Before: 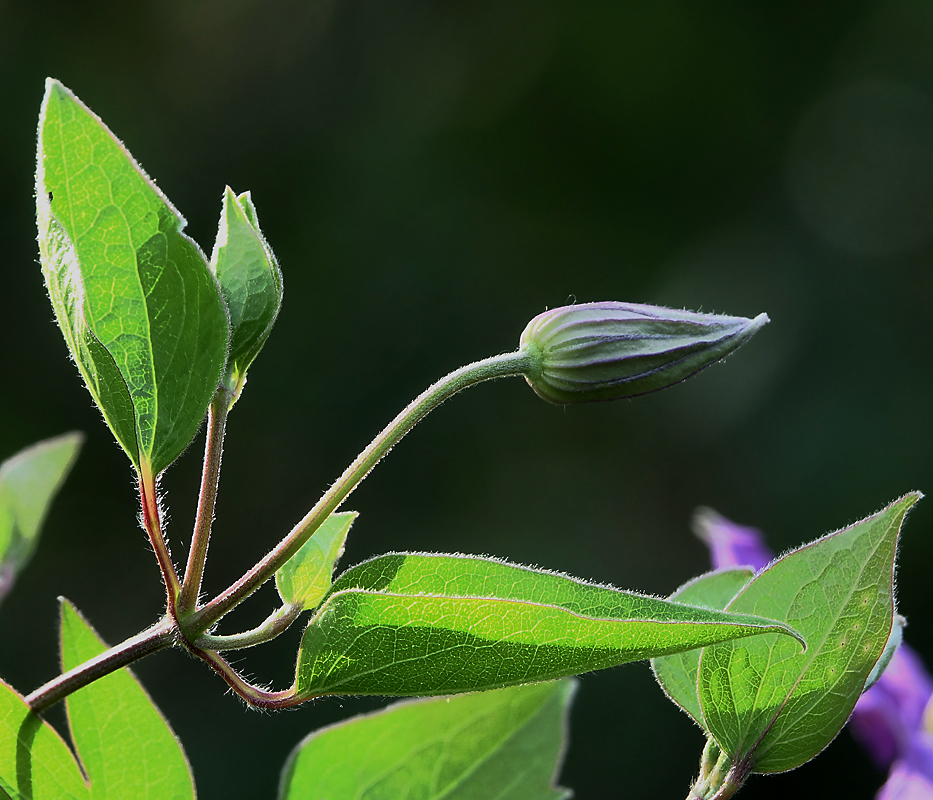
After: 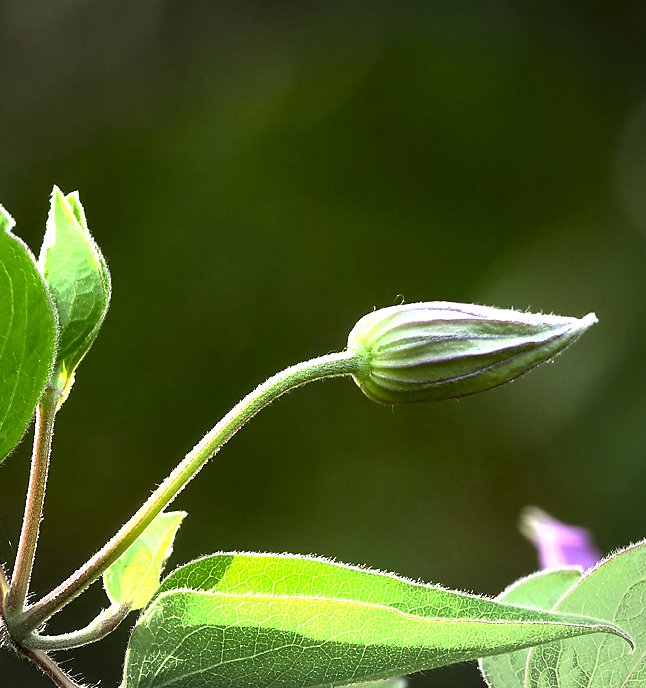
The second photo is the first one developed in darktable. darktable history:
vignetting: fall-off start 100%, brightness -0.282, width/height ratio 1.31
exposure: black level correction 0, exposure 1.388 EV, compensate exposure bias true, compensate highlight preservation false
crop: left 18.479%, right 12.2%, bottom 13.971%
color correction: highlights a* -1.43, highlights b* 10.12, shadows a* 0.395, shadows b* 19.35
